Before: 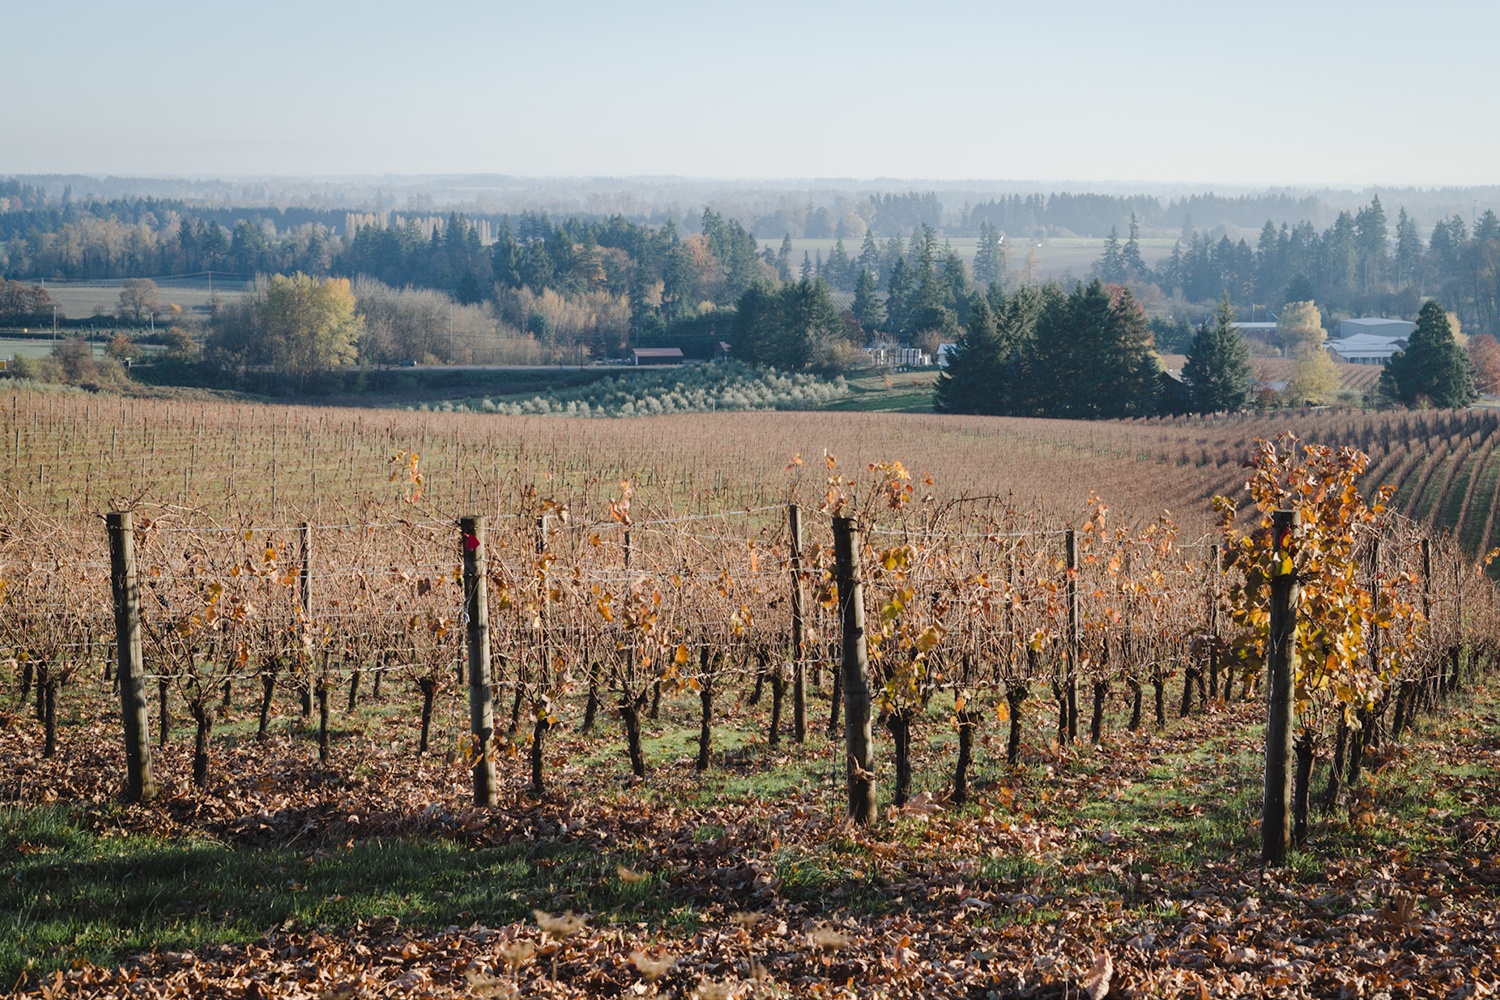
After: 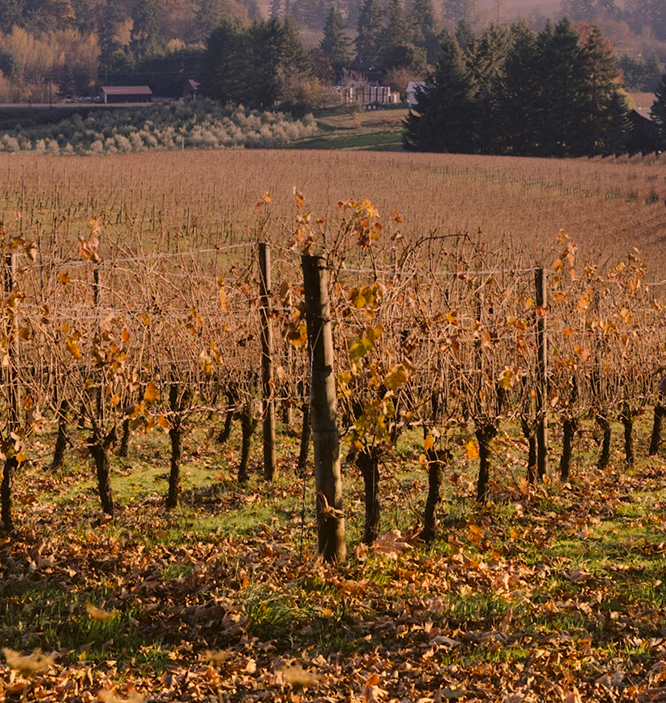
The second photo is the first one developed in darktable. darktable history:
crop: left 35.432%, top 26.233%, right 20.145%, bottom 3.432%
graduated density: hue 238.83°, saturation 50%
color correction: highlights a* 17.94, highlights b* 35.39, shadows a* 1.48, shadows b* 6.42, saturation 1.01
